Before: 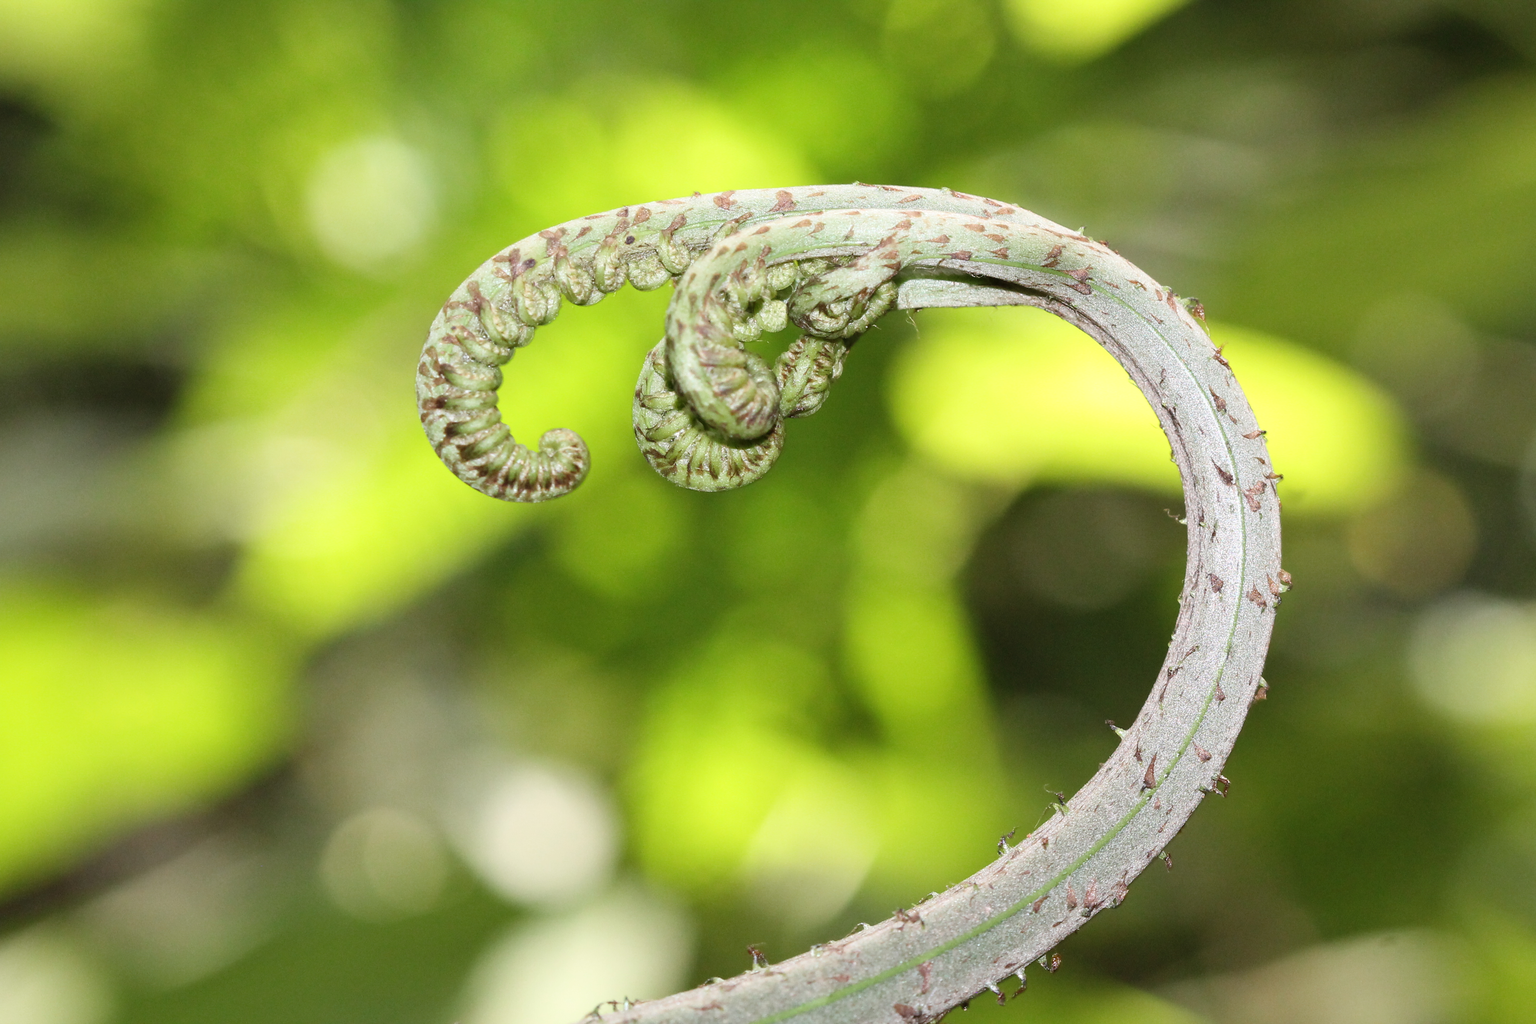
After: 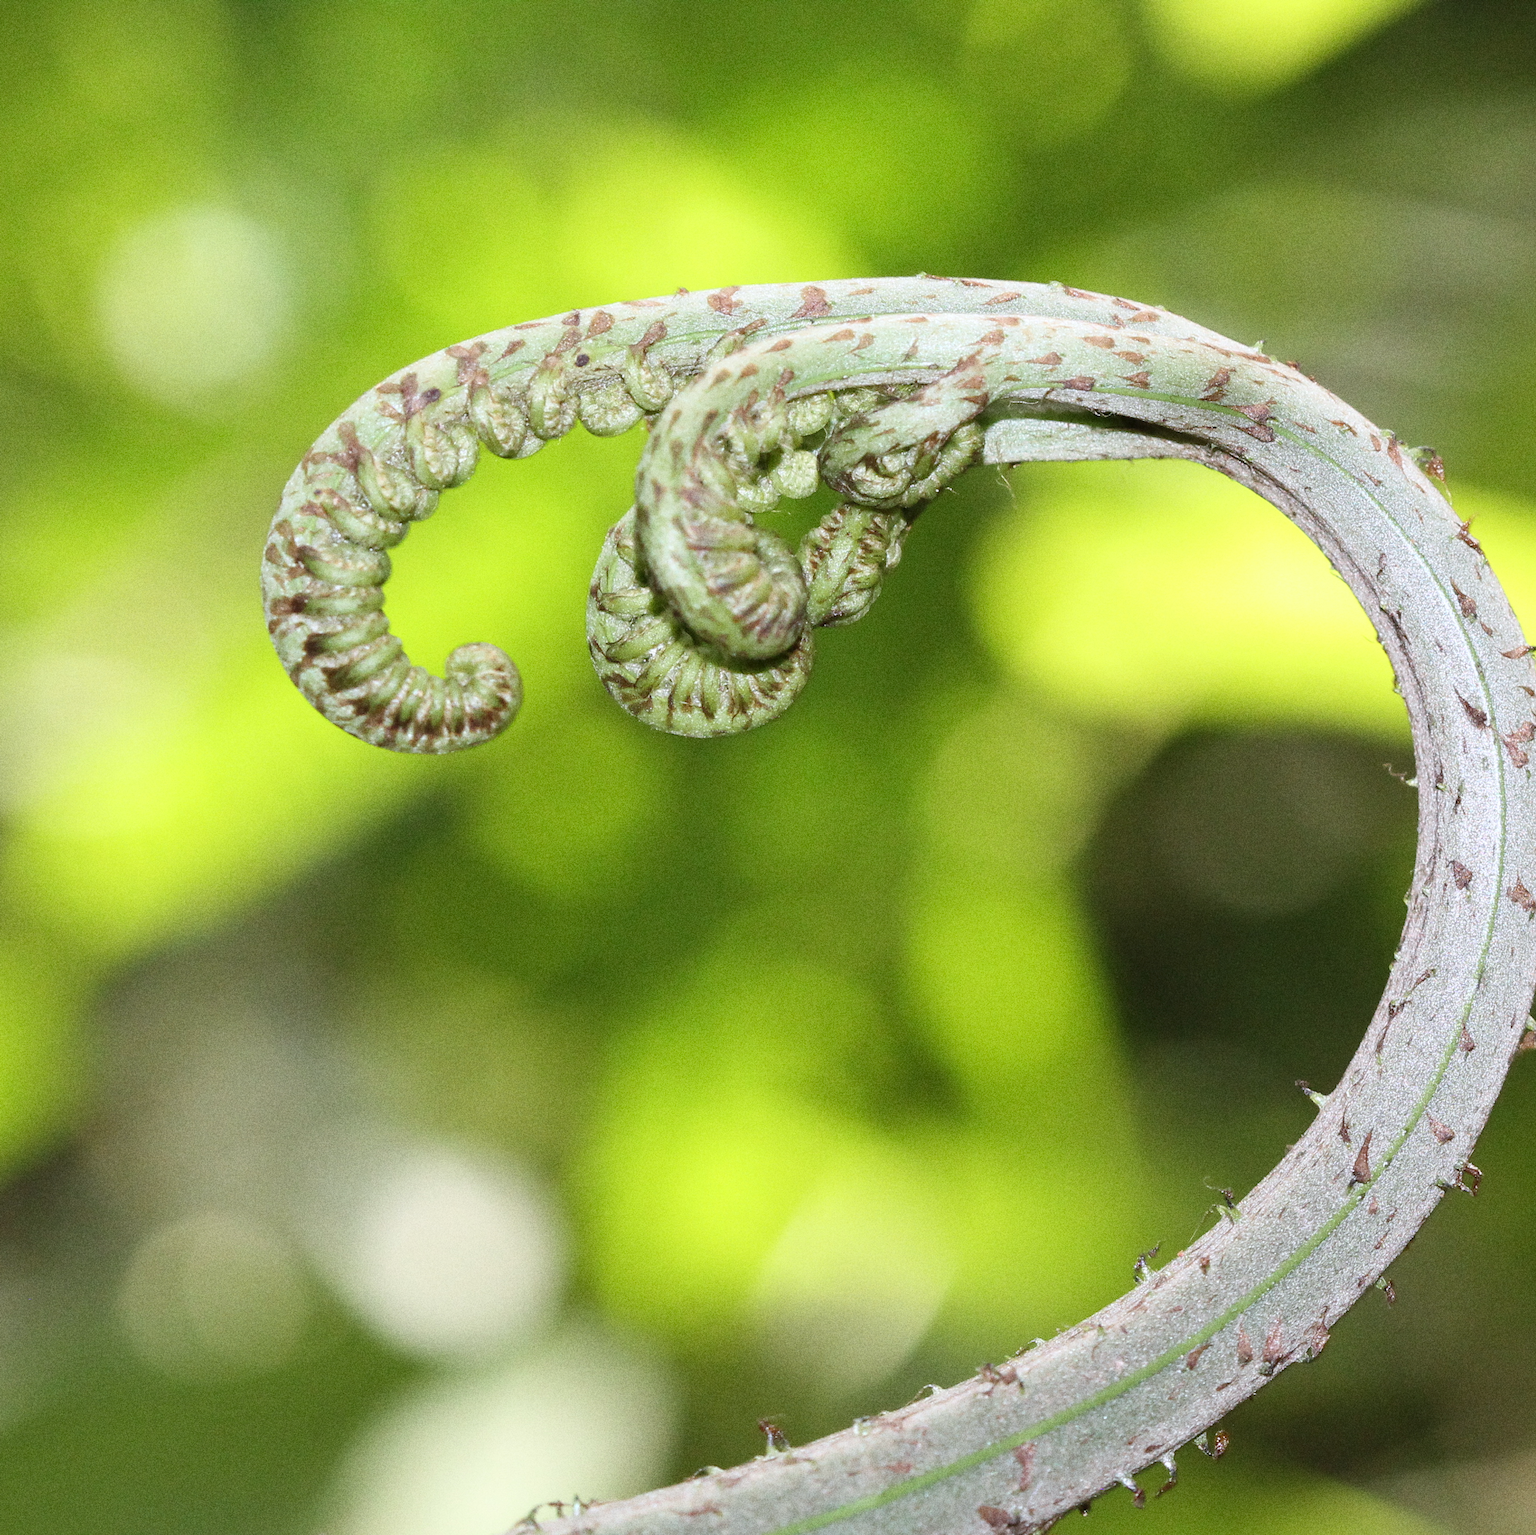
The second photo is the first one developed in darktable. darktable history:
white balance: red 0.983, blue 1.036
grain: coarseness 0.09 ISO, strength 40%
crop and rotate: left 15.754%, right 17.579%
